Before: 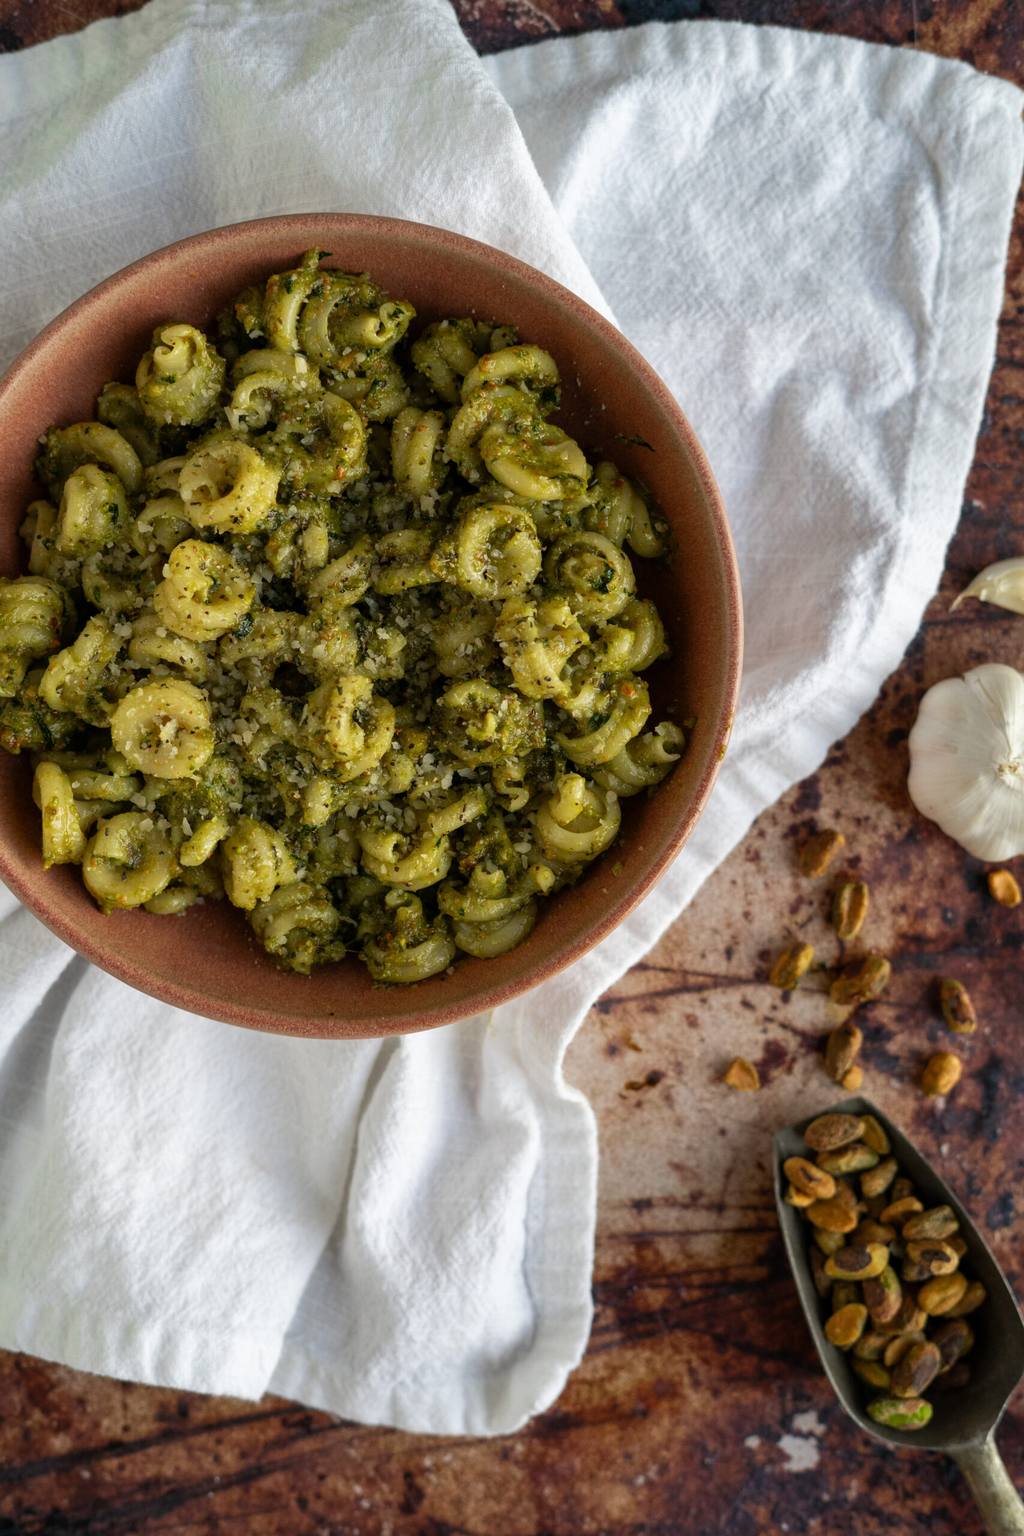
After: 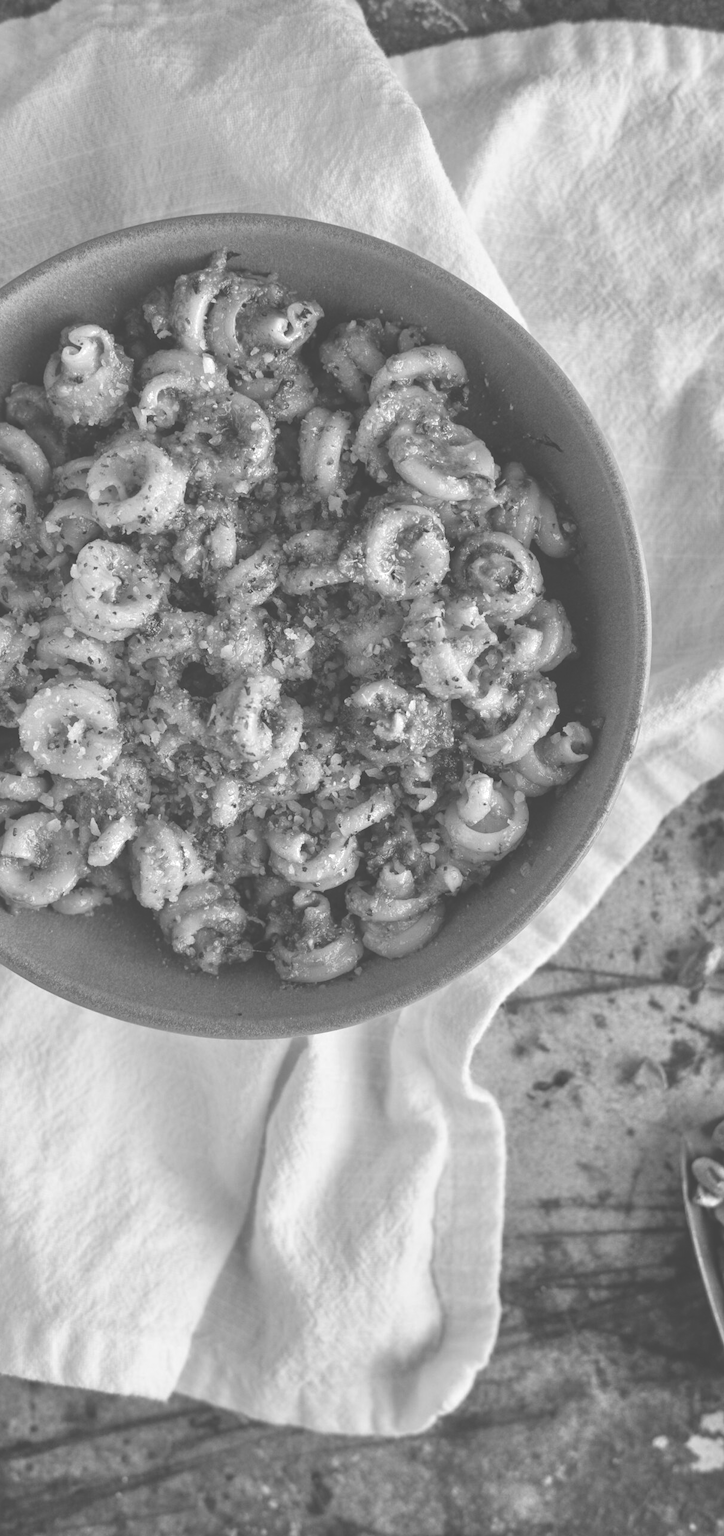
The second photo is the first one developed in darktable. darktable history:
crop and rotate: left 9.061%, right 20.142%
tone equalizer: -7 EV 0.15 EV, -6 EV 0.6 EV, -5 EV 1.15 EV, -4 EV 1.33 EV, -3 EV 1.15 EV, -2 EV 0.6 EV, -1 EV 0.15 EV, mask exposure compensation -0.5 EV
exposure: black level correction -0.025, exposure -0.117 EV, compensate highlight preservation false
contrast brightness saturation: saturation -1
